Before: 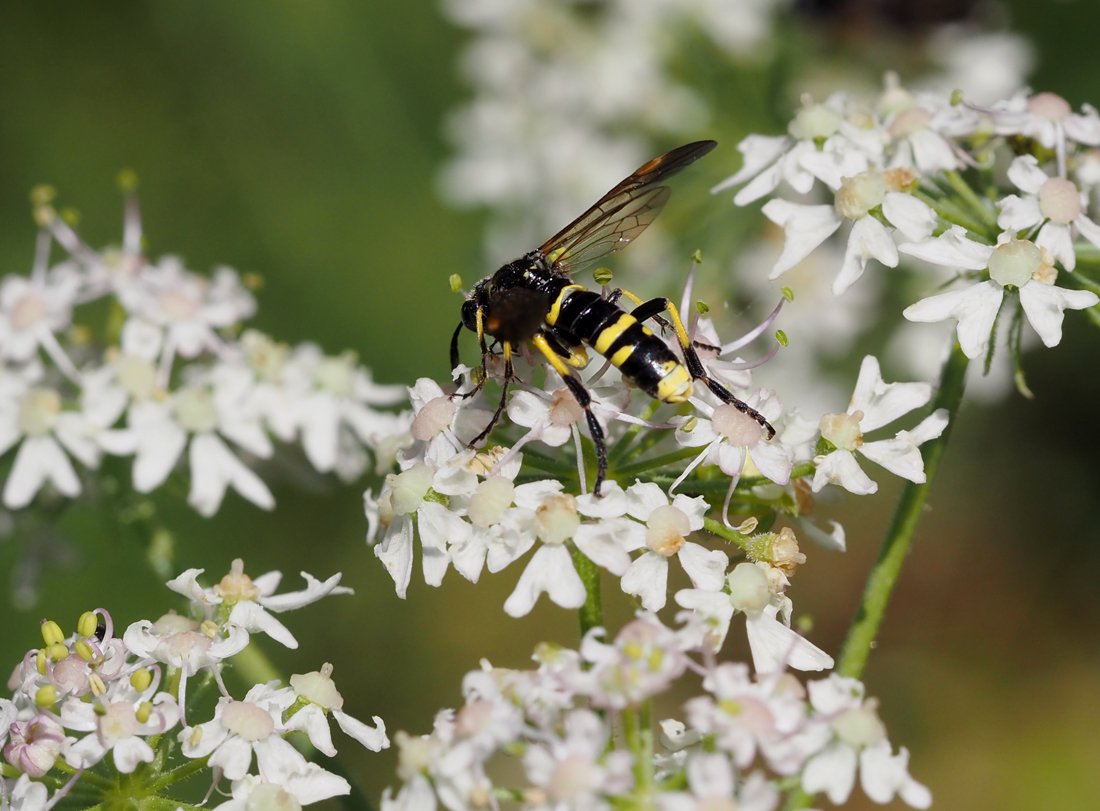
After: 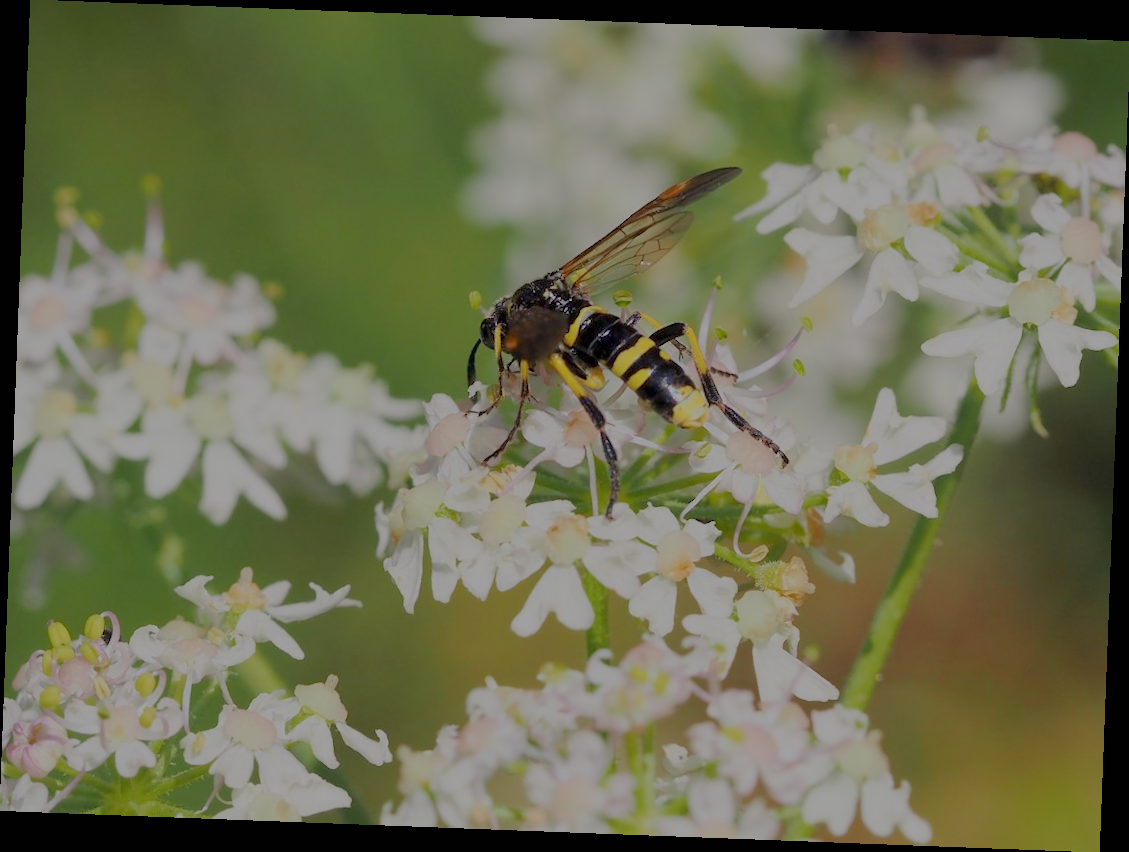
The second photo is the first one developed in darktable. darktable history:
rotate and perspective: rotation 2.17°, automatic cropping off
filmic rgb: black relative exposure -14 EV, white relative exposure 8 EV, threshold 3 EV, hardness 3.74, latitude 50%, contrast 0.5, color science v5 (2021), contrast in shadows safe, contrast in highlights safe, enable highlight reconstruction true
